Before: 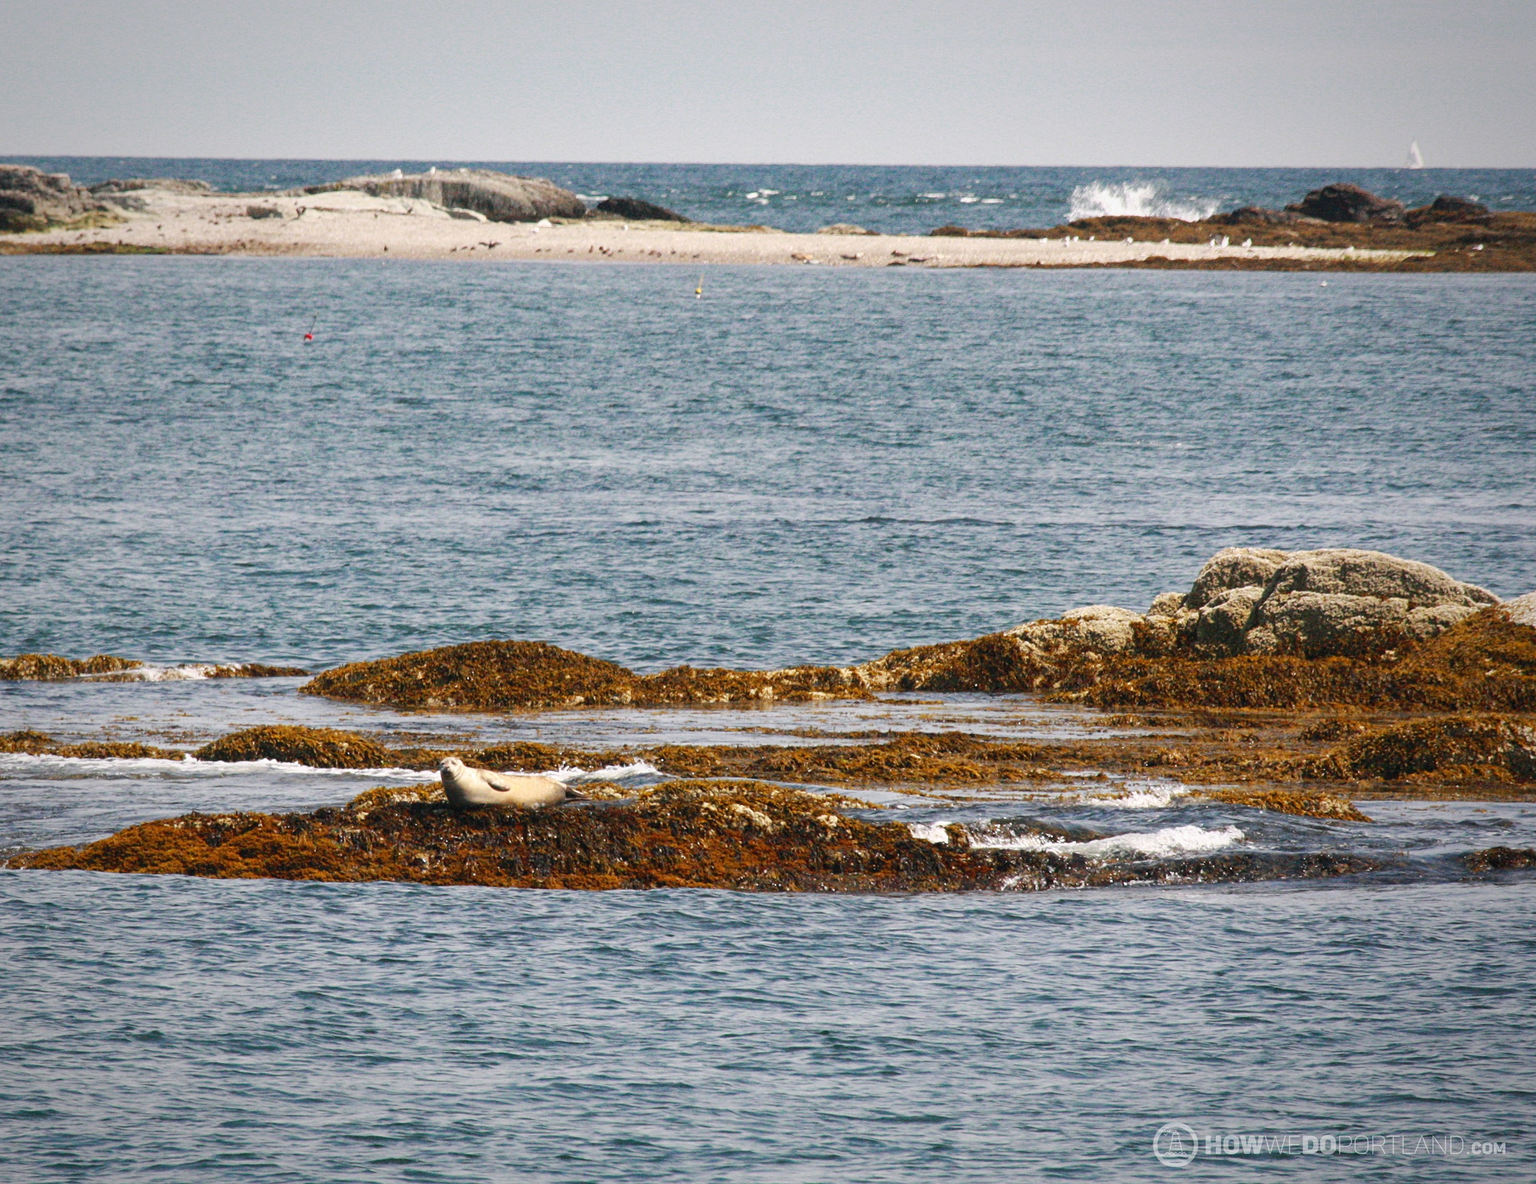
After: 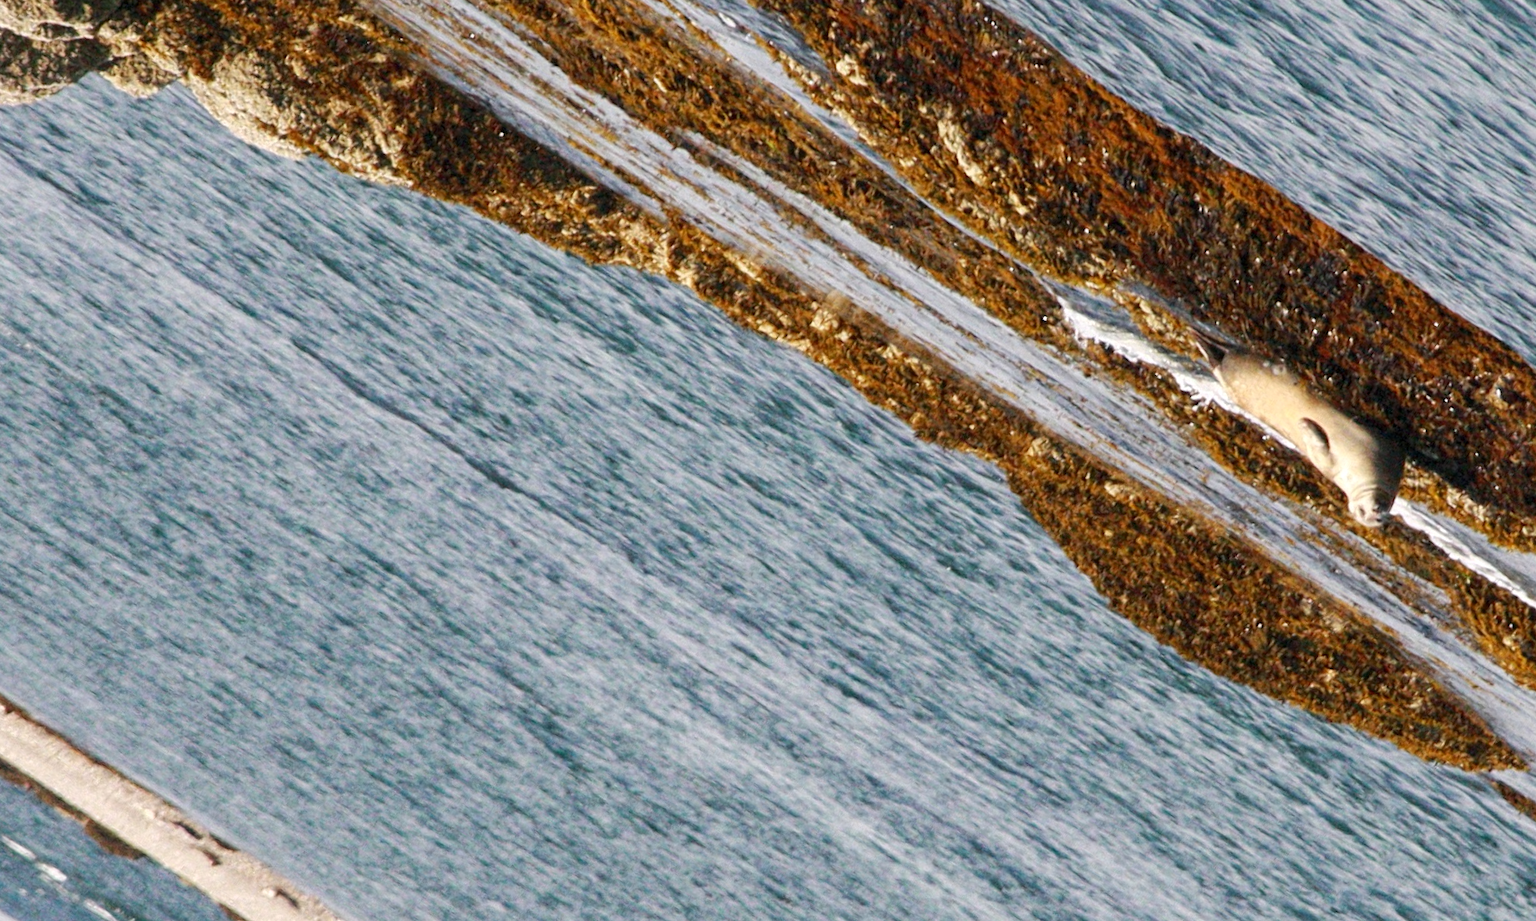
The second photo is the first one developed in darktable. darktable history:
crop and rotate: angle 147.85°, left 9.149%, top 15.604%, right 4.39%, bottom 17.123%
local contrast: highlights 102%, shadows 101%, detail 119%, midtone range 0.2
